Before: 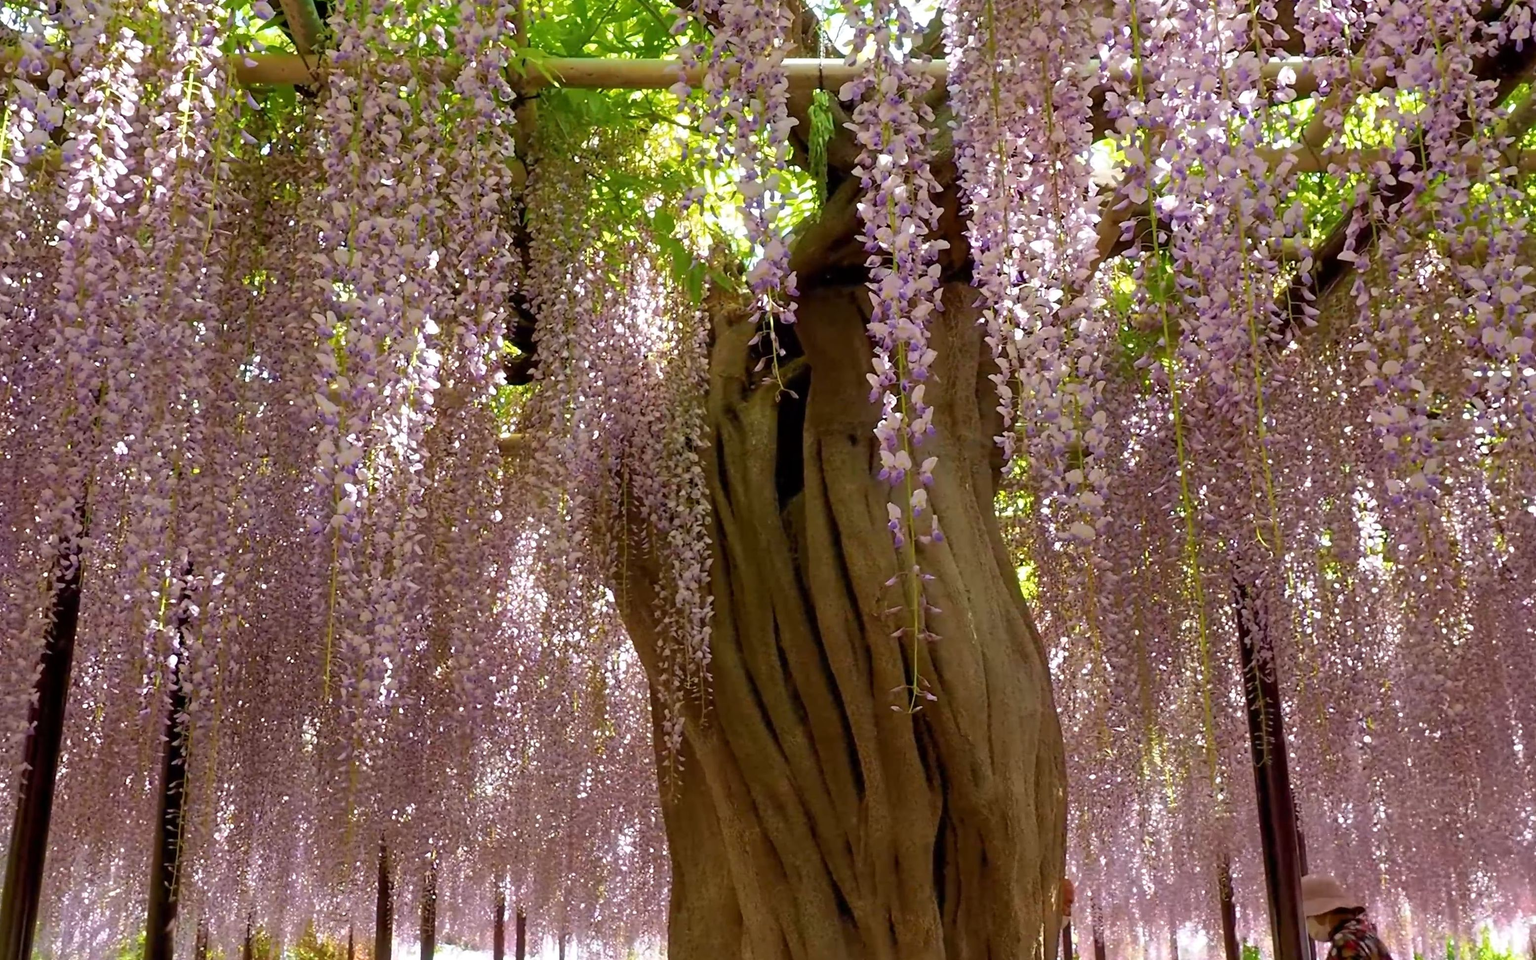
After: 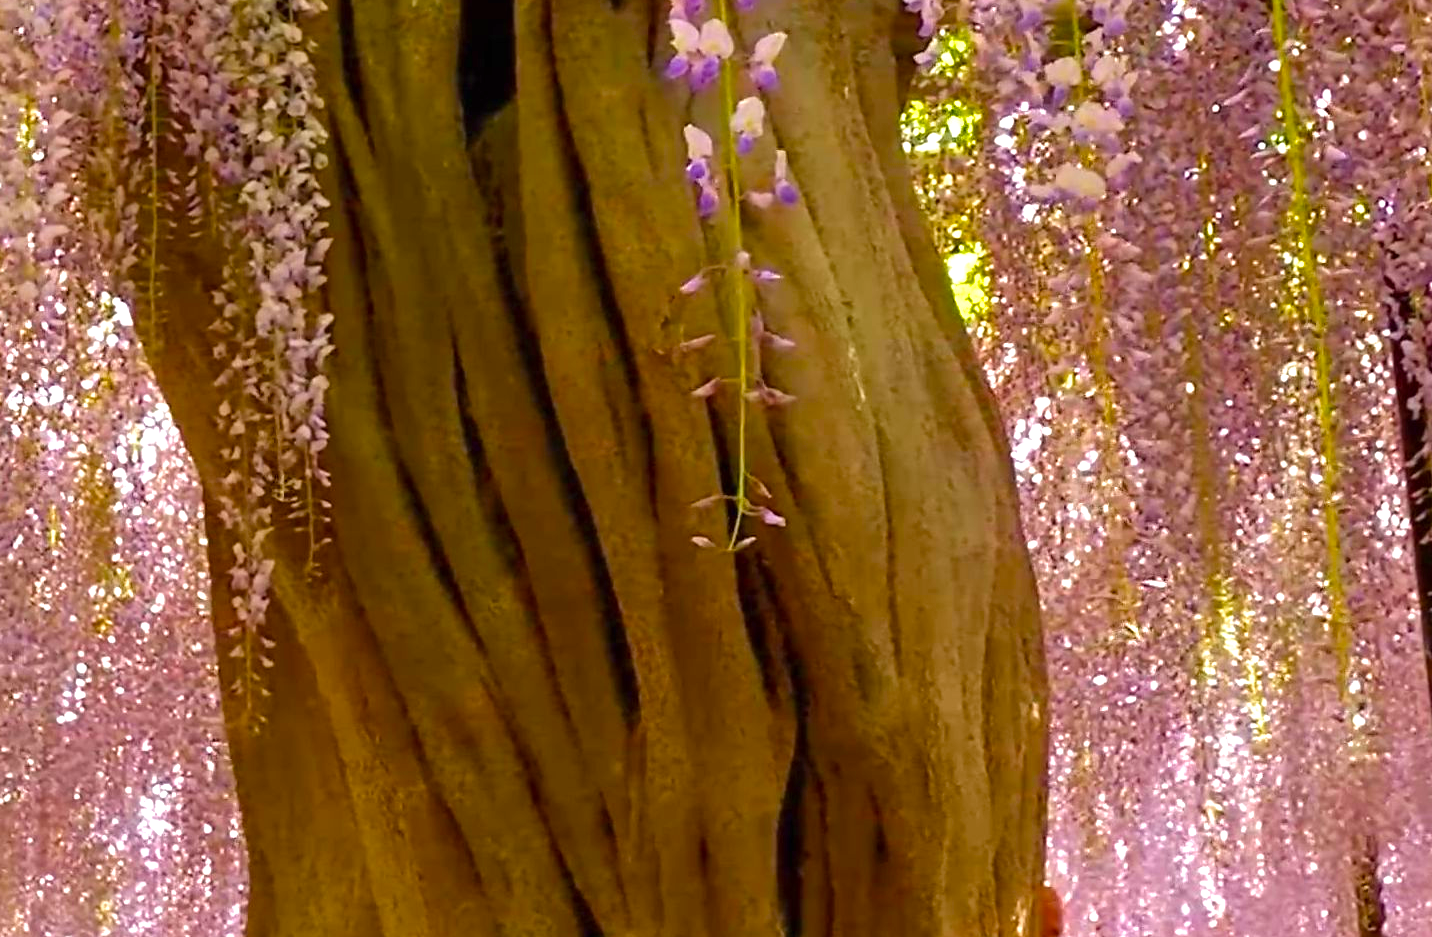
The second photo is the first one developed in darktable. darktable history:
crop: left 35.758%, top 45.939%, right 18.189%, bottom 5.828%
exposure: black level correction 0, exposure 0.702 EV, compensate highlight preservation false
velvia: strength 31.65%, mid-tones bias 0.204
